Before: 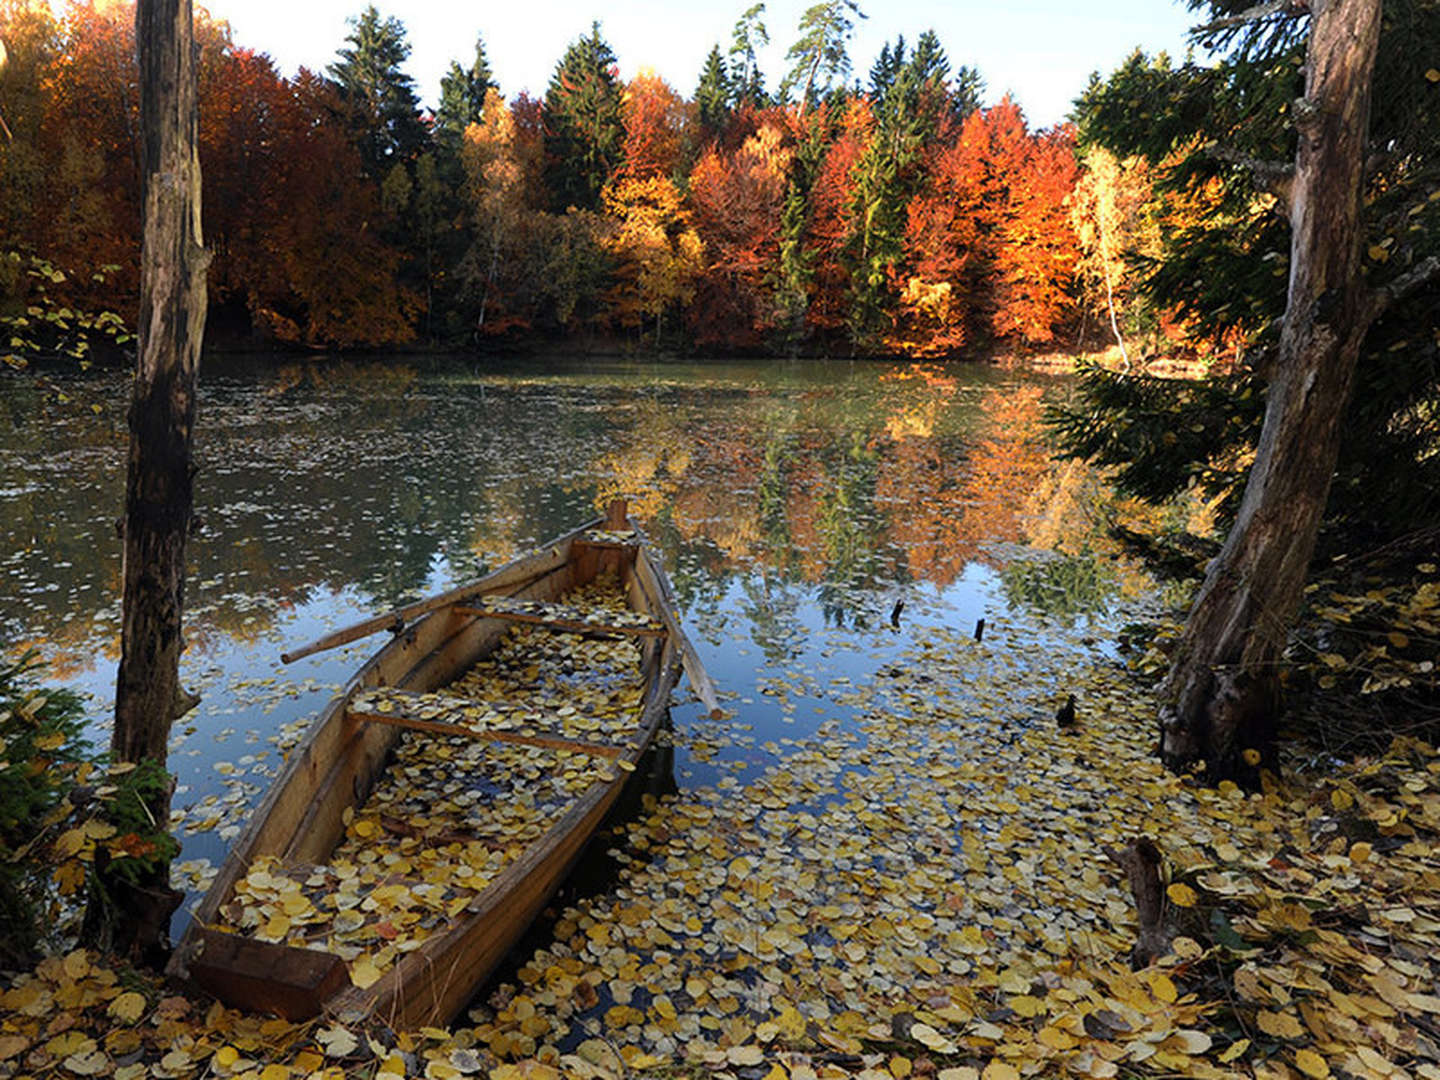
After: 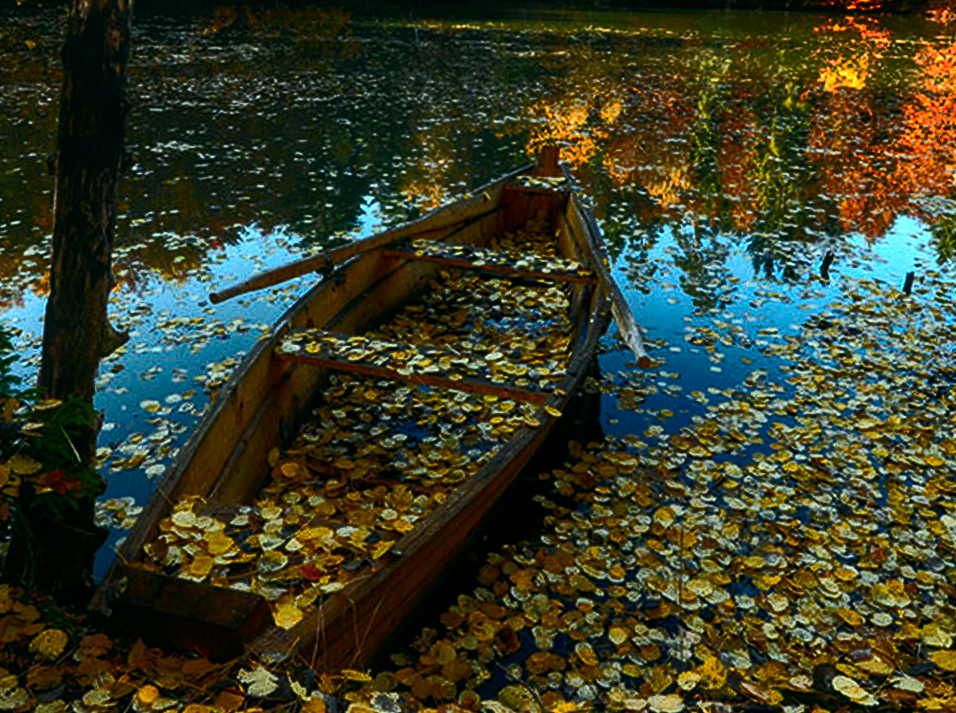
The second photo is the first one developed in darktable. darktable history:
color zones: curves: ch1 [(0.235, 0.558) (0.75, 0.5)]; ch2 [(0.25, 0.462) (0.749, 0.457)]
local contrast: detail 130%
color correction: highlights a* -7.48, highlights b* 1.37, shadows a* -3.49, saturation 1.43
tone equalizer: -8 EV -0.405 EV, -7 EV -0.386 EV, -6 EV -0.359 EV, -5 EV -0.255 EV, -3 EV 0.201 EV, -2 EV 0.336 EV, -1 EV 0.411 EV, +0 EV 0.401 EV, edges refinement/feathering 500, mask exposure compensation -1.57 EV, preserve details no
color balance rgb: shadows lift › luminance -19.808%, global offset › luminance 0.704%, perceptual saturation grading › global saturation 26.455%, perceptual saturation grading › highlights -28.729%, perceptual saturation grading › mid-tones 15.216%, perceptual saturation grading › shadows 32.964%, perceptual brilliance grading › highlights 2.041%, perceptual brilliance grading › mid-tones -49.58%, perceptual brilliance grading › shadows -49.95%, global vibrance 15.409%
exposure: compensate highlight preservation false
crop and rotate: angle -1.13°, left 3.645%, top 32.195%, right 28.201%
